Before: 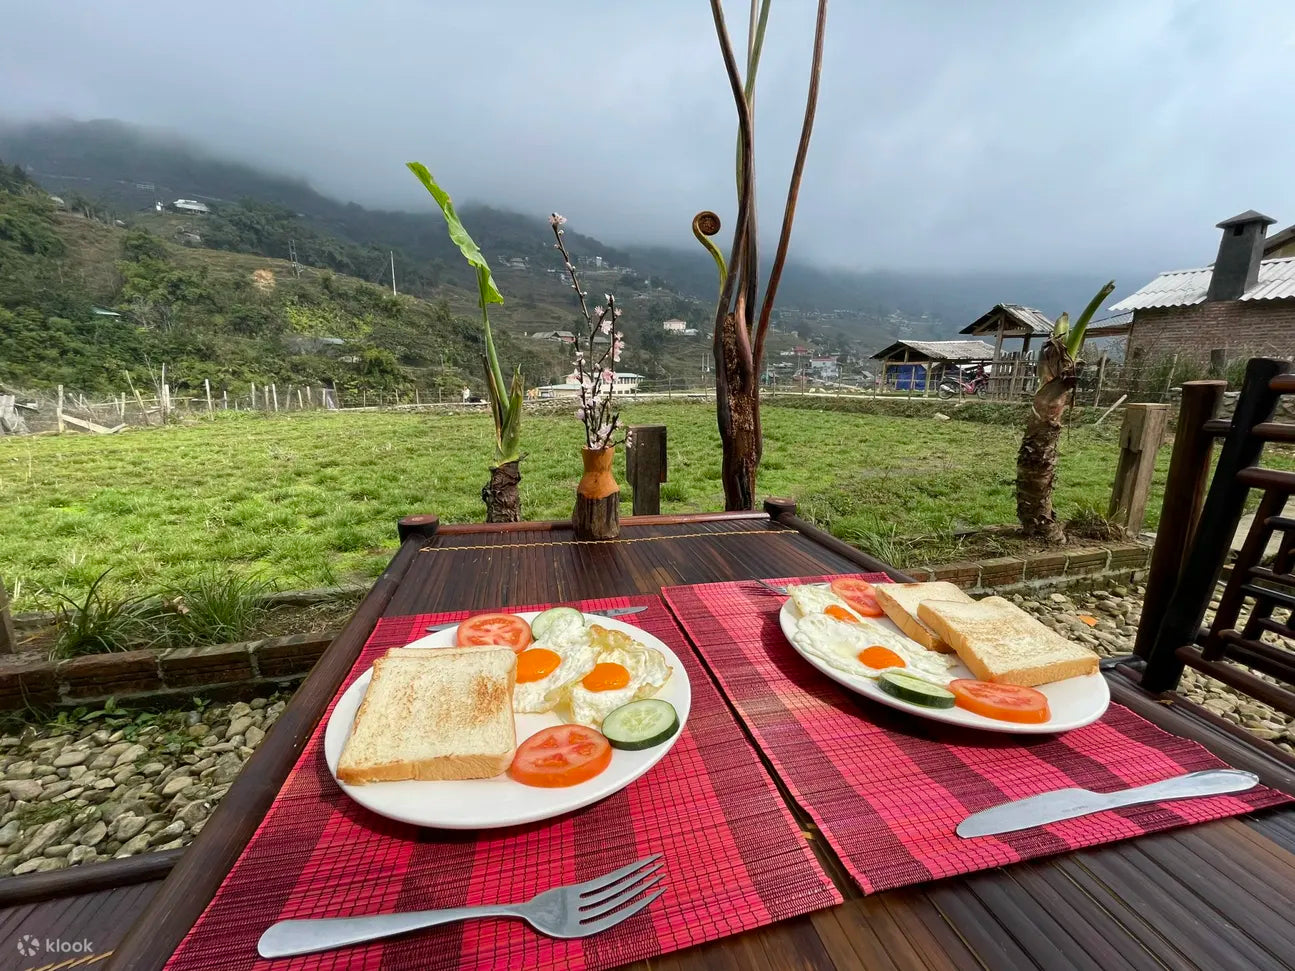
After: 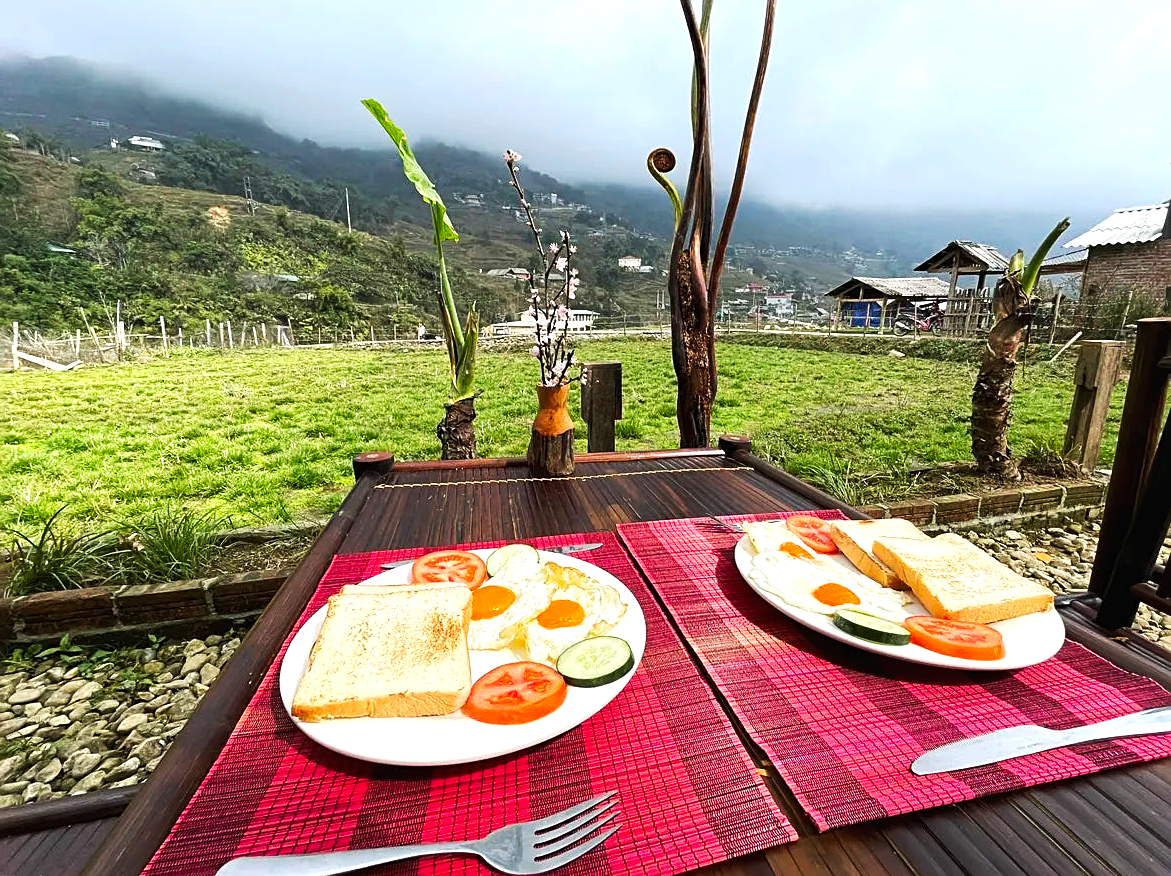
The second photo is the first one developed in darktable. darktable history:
tone curve: curves: ch0 [(0, 0) (0.003, 0.012) (0.011, 0.015) (0.025, 0.02) (0.044, 0.032) (0.069, 0.044) (0.1, 0.063) (0.136, 0.085) (0.177, 0.121) (0.224, 0.159) (0.277, 0.207) (0.335, 0.261) (0.399, 0.328) (0.468, 0.41) (0.543, 0.506) (0.623, 0.609) (0.709, 0.719) (0.801, 0.82) (0.898, 0.907) (1, 1)], preserve colors none
exposure: black level correction 0, exposure 0.69 EV, compensate exposure bias true, compensate highlight preservation false
crop: left 3.49%, top 6.491%, right 6.034%, bottom 3.248%
sharpen: on, module defaults
